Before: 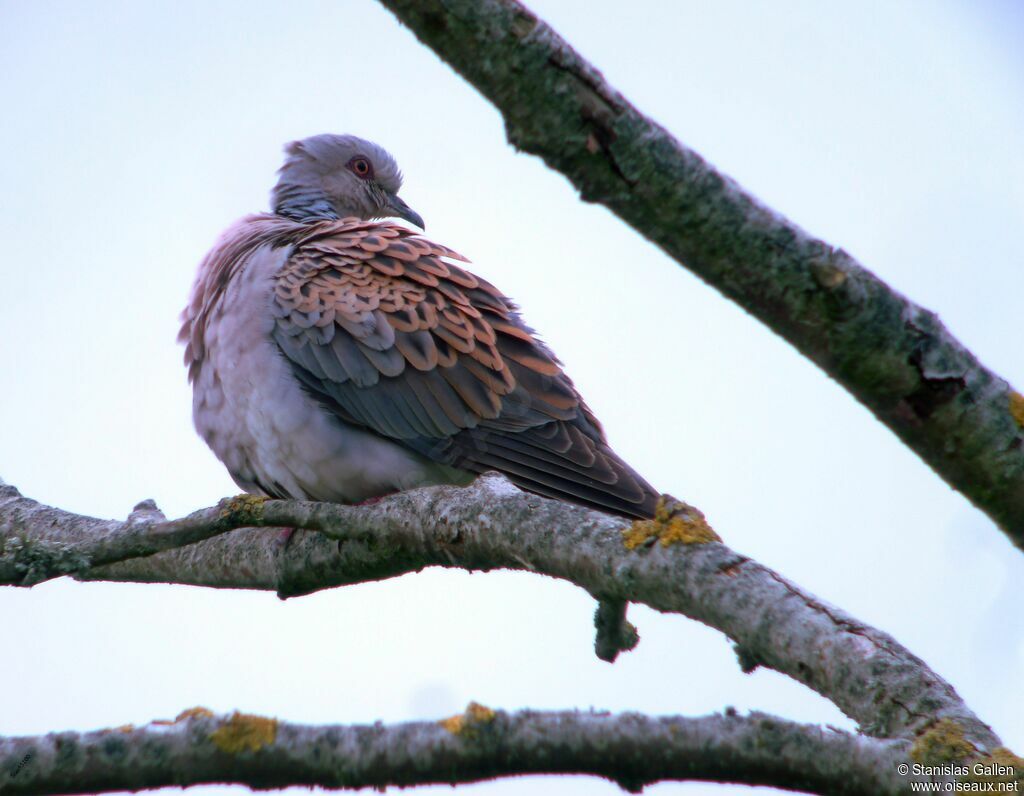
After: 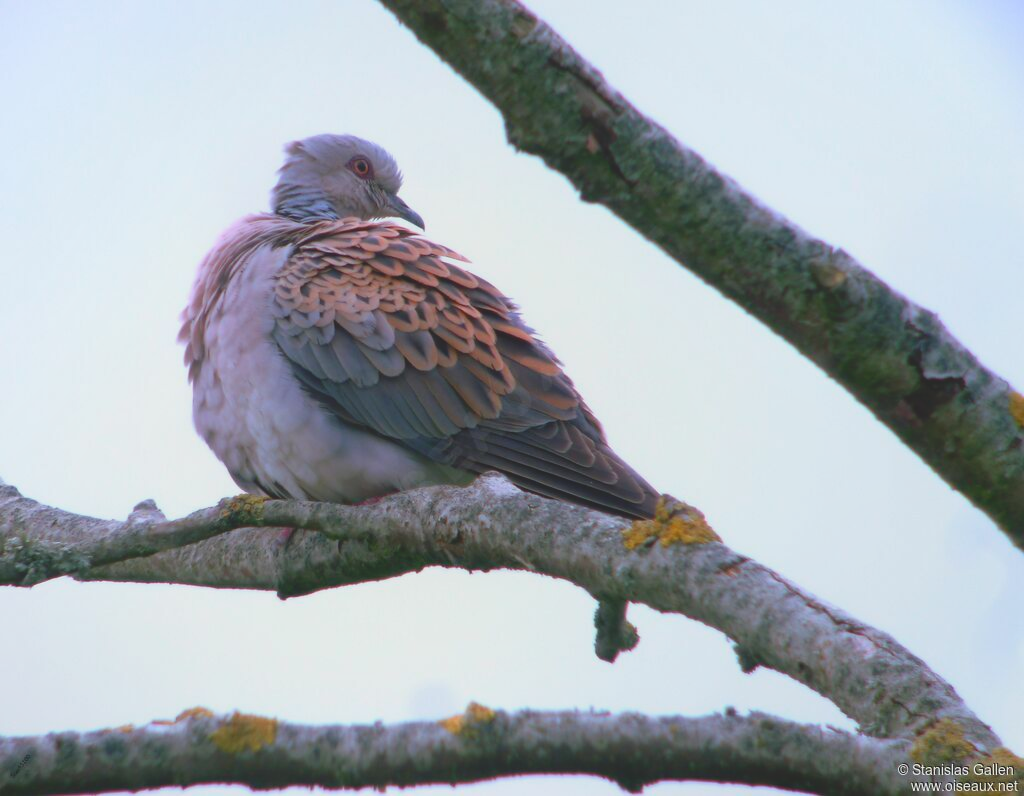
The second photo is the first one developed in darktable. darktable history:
local contrast: detail 72%
